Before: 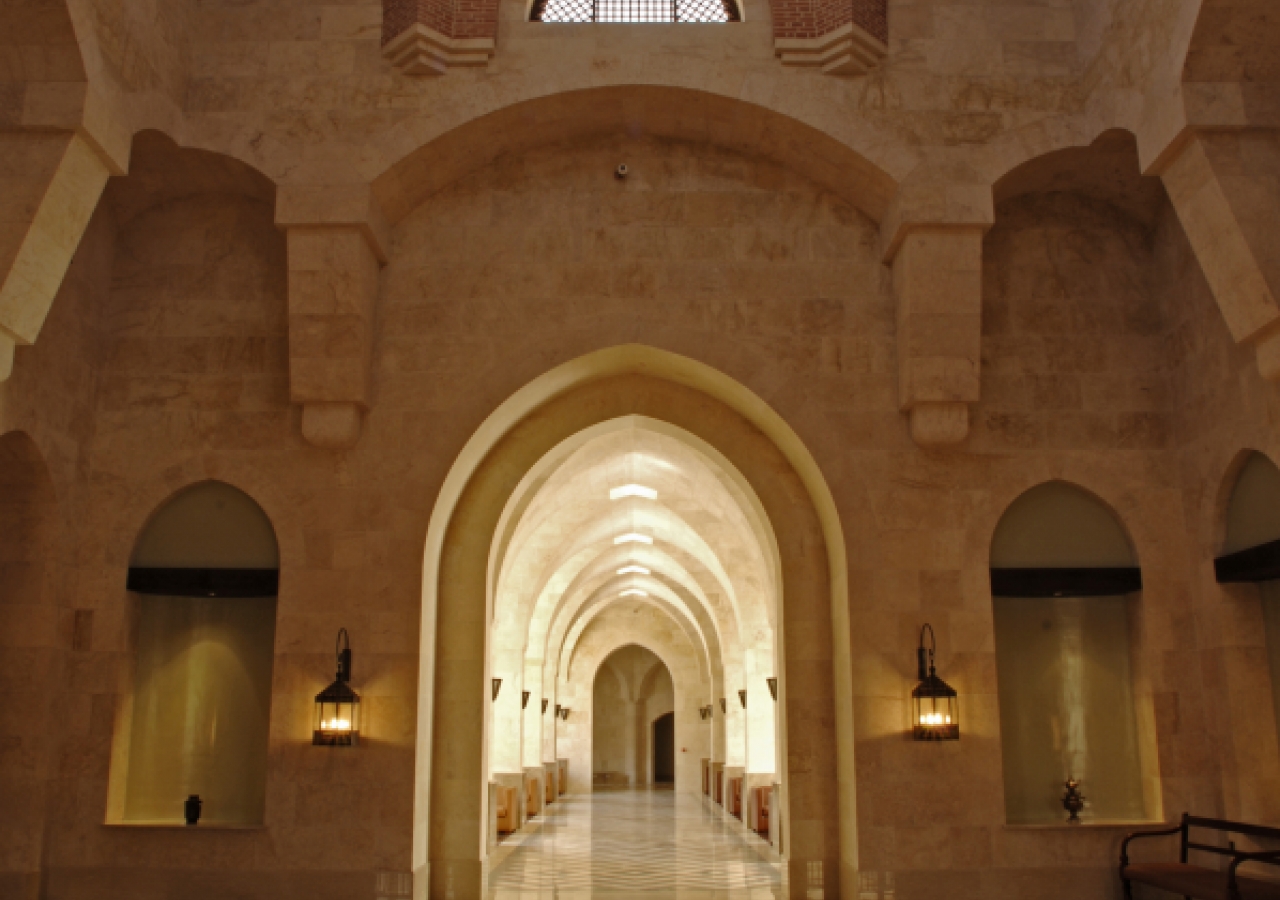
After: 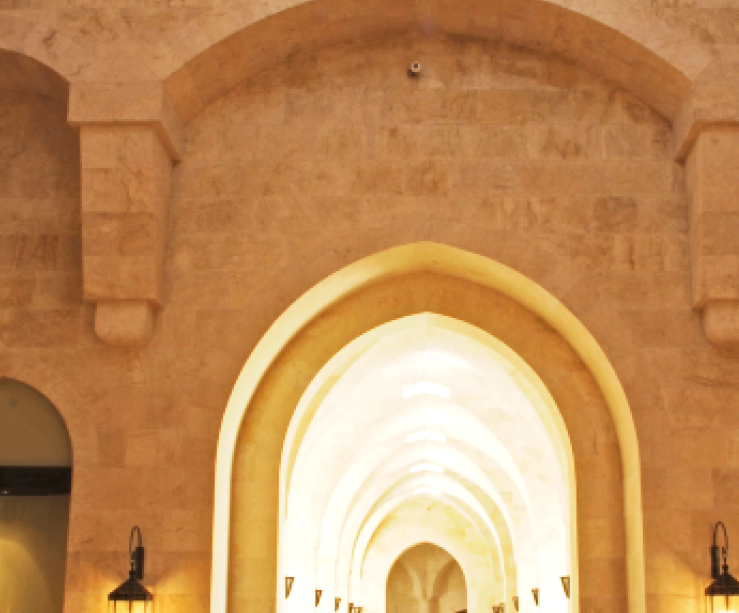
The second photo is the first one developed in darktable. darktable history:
exposure: black level correction 0, exposure 1.102 EV, compensate exposure bias true, compensate highlight preservation false
base curve: curves: ch0 [(0, 0) (0.088, 0.125) (0.176, 0.251) (0.354, 0.501) (0.613, 0.749) (1, 0.877)], preserve colors none
crop: left 16.174%, top 11.392%, right 26.049%, bottom 20.412%
